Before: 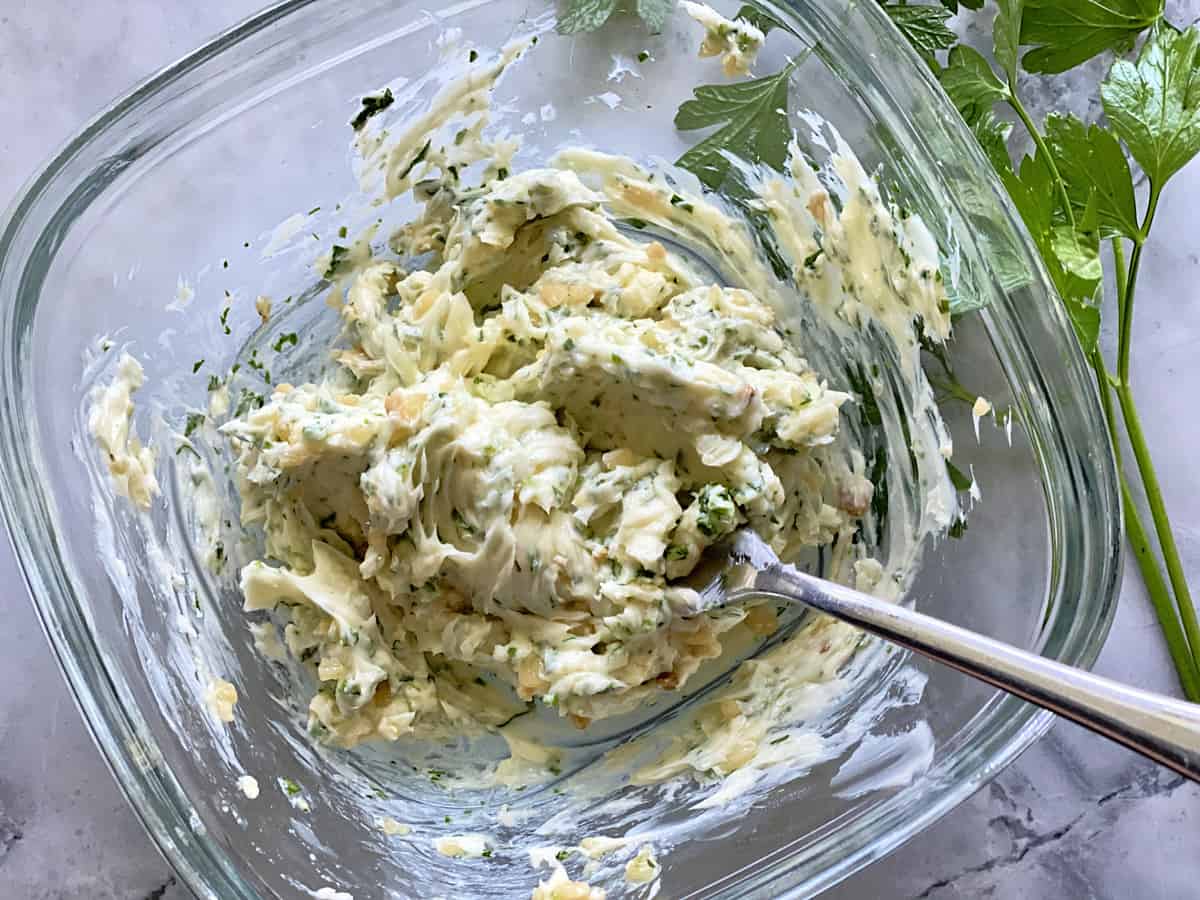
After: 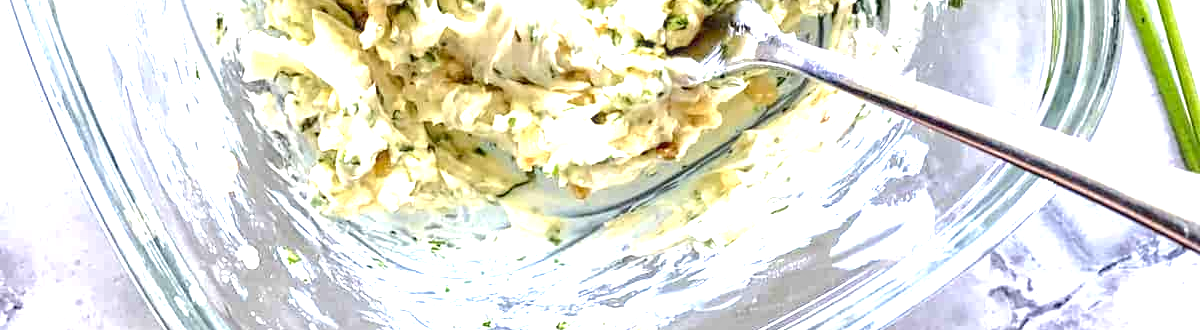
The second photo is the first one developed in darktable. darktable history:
exposure: black level correction 0.001, exposure 1.868 EV, compensate exposure bias true, compensate highlight preservation false
crop and rotate: top 58.972%, bottom 4.256%
local contrast: on, module defaults
